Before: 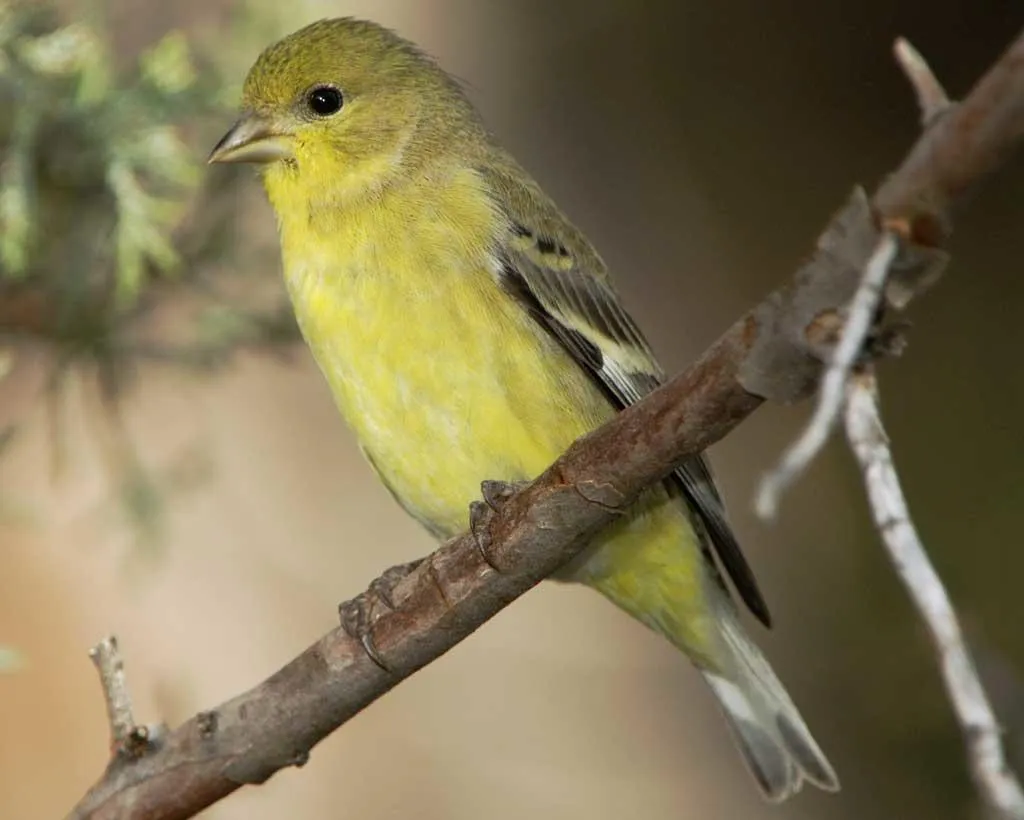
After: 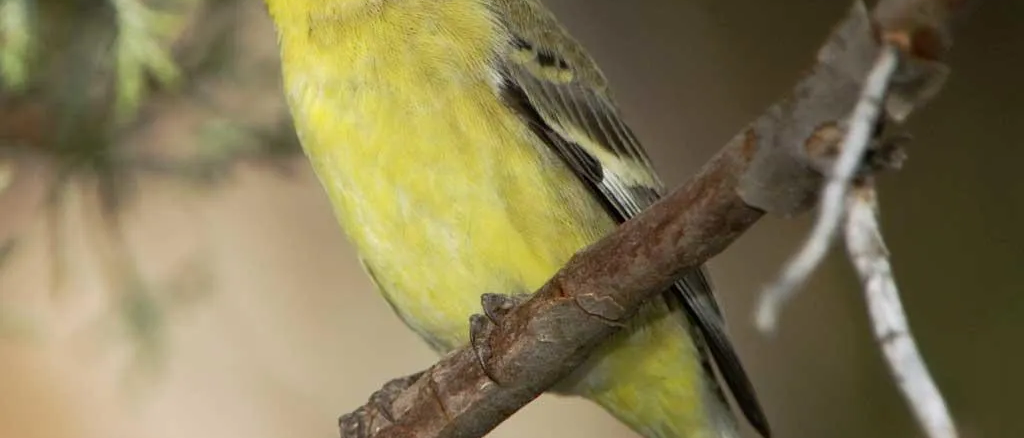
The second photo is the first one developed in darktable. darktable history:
crop and rotate: top 22.845%, bottom 23.723%
